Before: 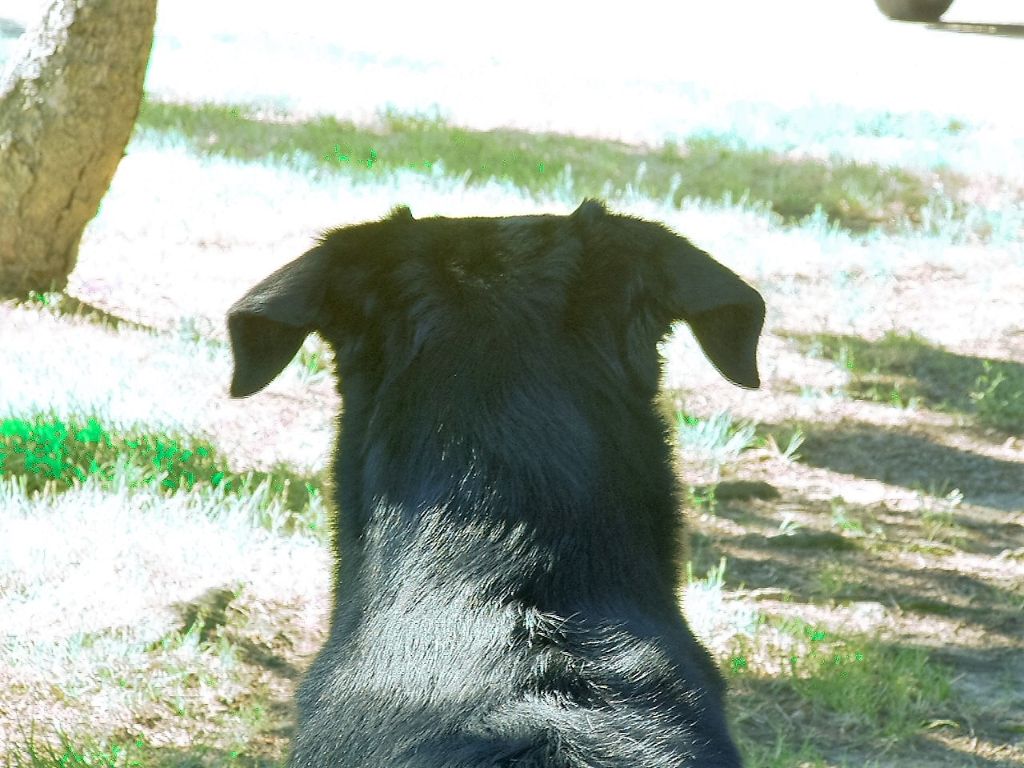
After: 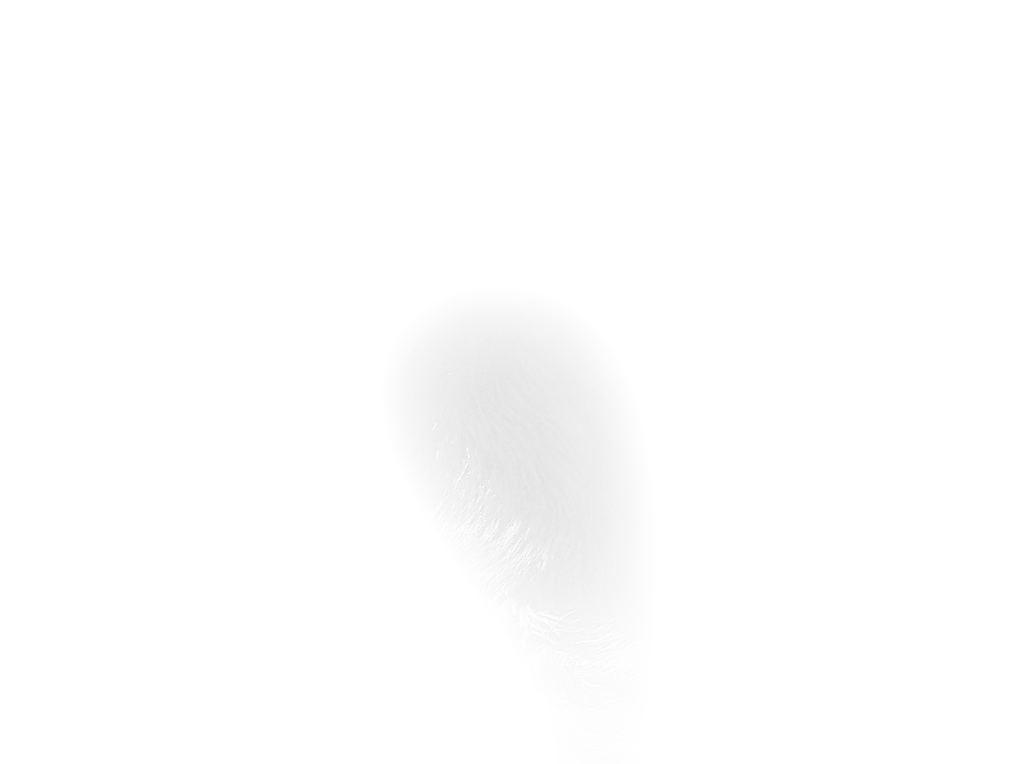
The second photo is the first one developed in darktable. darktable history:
sharpen: amount 0.55
monochrome: on, module defaults
contrast brightness saturation: contrast 0.04, saturation 0.16
bloom: size 25%, threshold 5%, strength 90%
tone equalizer: -8 EV 0.25 EV, -7 EV 0.417 EV, -6 EV 0.417 EV, -5 EV 0.25 EV, -3 EV -0.25 EV, -2 EV -0.417 EV, -1 EV -0.417 EV, +0 EV -0.25 EV, edges refinement/feathering 500, mask exposure compensation -1.57 EV, preserve details guided filter
global tonemap: drago (0.7, 100)
exposure: exposure 0.191 EV, compensate highlight preservation false
crop and rotate: left 0.614%, top 0.179%, bottom 0.309%
